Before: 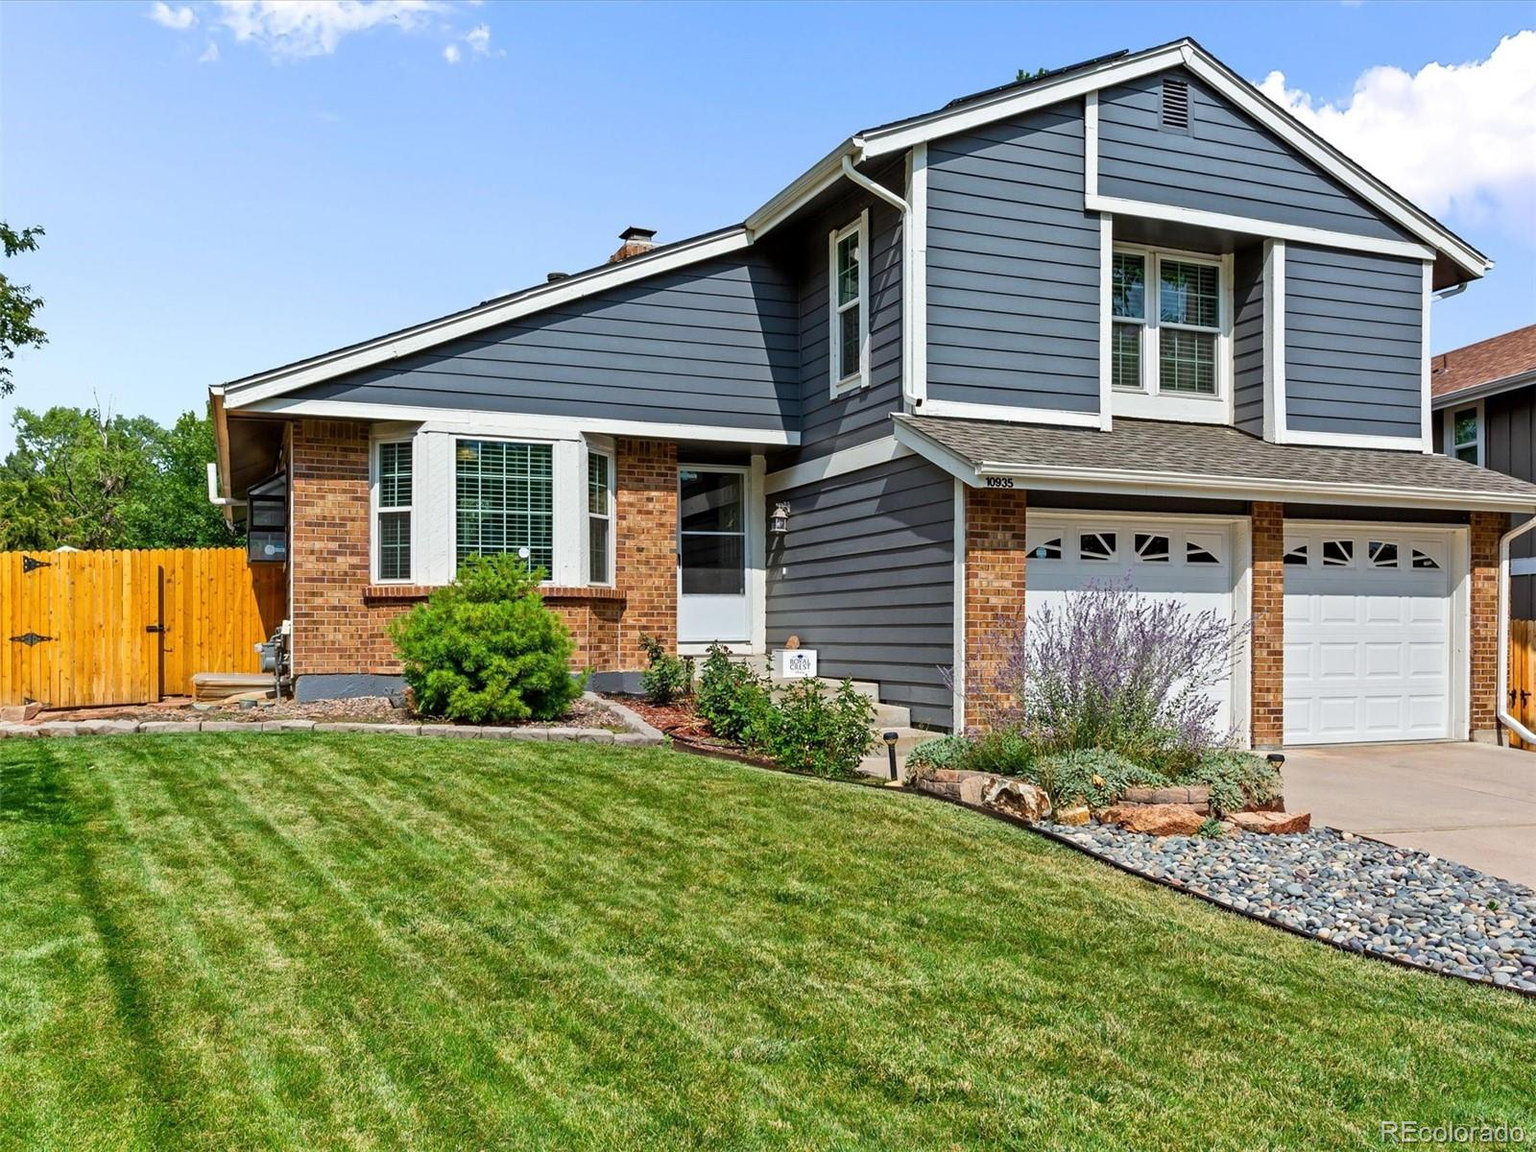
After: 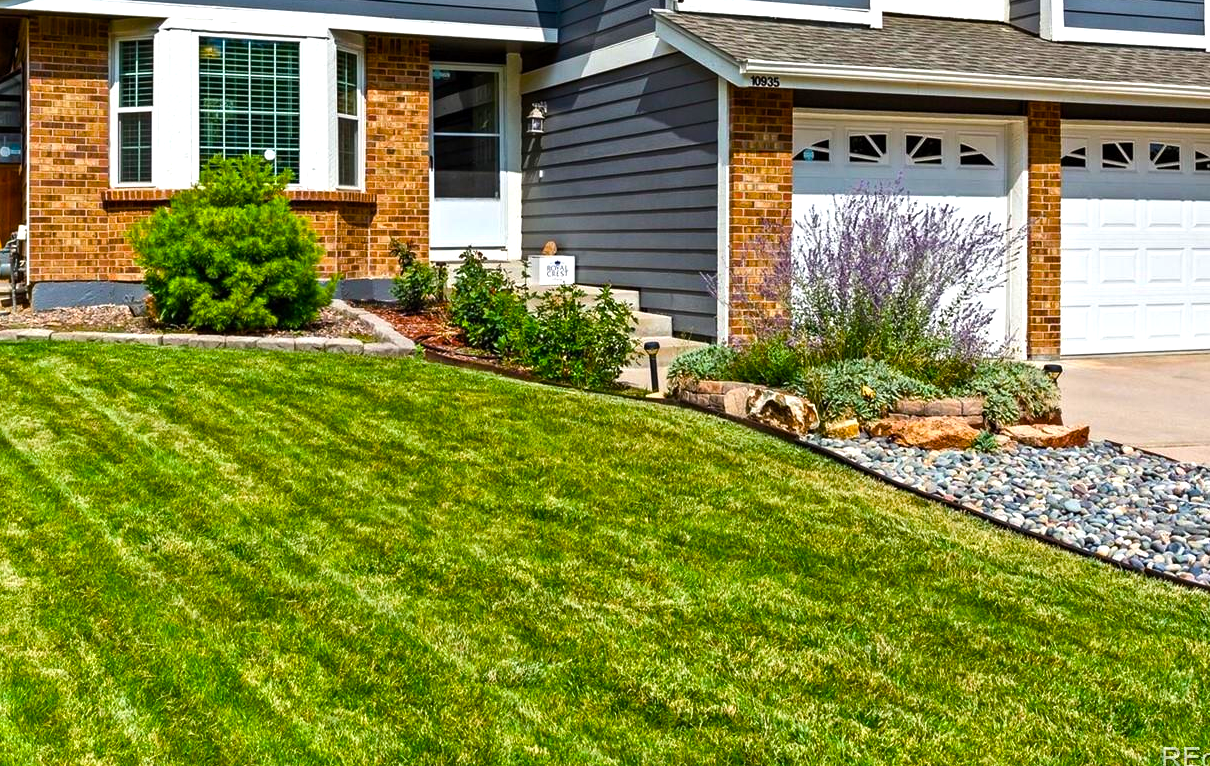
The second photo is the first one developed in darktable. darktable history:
color balance rgb: linear chroma grading › global chroma 16.62%, perceptual saturation grading › highlights -8.63%, perceptual saturation grading › mid-tones 18.66%, perceptual saturation grading › shadows 28.49%, perceptual brilliance grading › highlights 14.22%, perceptual brilliance grading › shadows -18.96%, global vibrance 27.71%
crop and rotate: left 17.299%, top 35.115%, right 7.015%, bottom 1.024%
